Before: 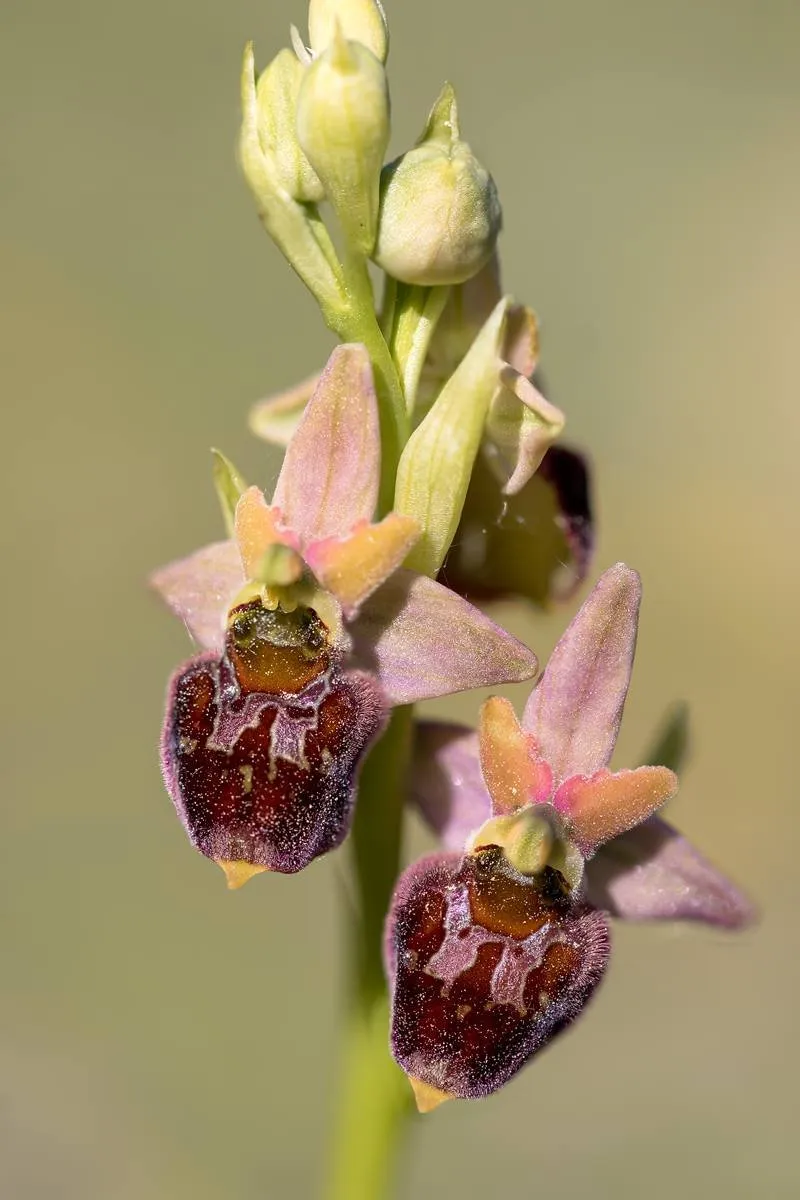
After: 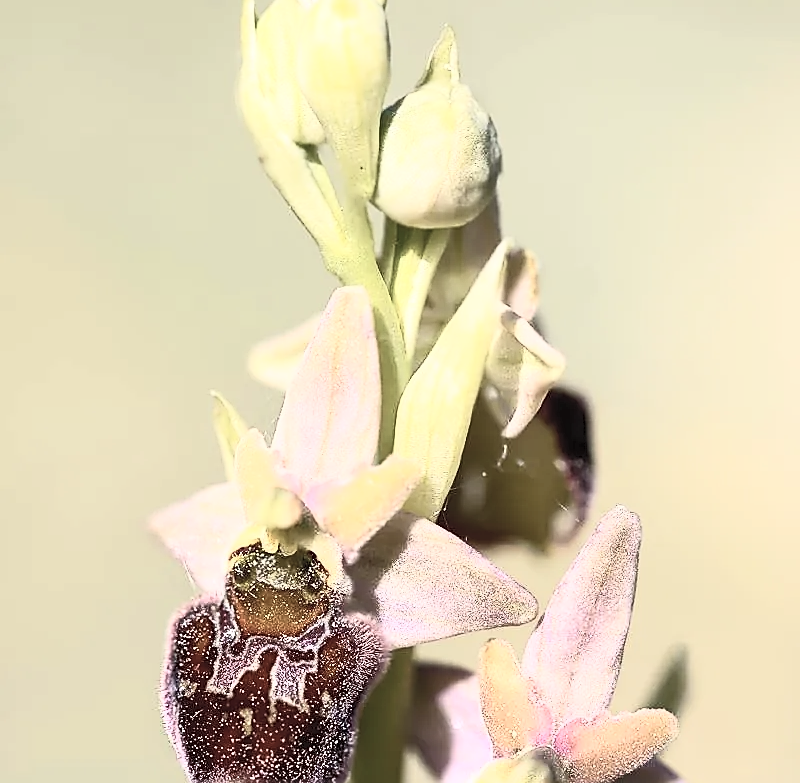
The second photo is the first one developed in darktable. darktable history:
crop and rotate: top 4.789%, bottom 29.946%
sharpen: radius 1.368, amount 1.252, threshold 0.62
contrast brightness saturation: contrast 0.557, brightness 0.579, saturation -0.328
